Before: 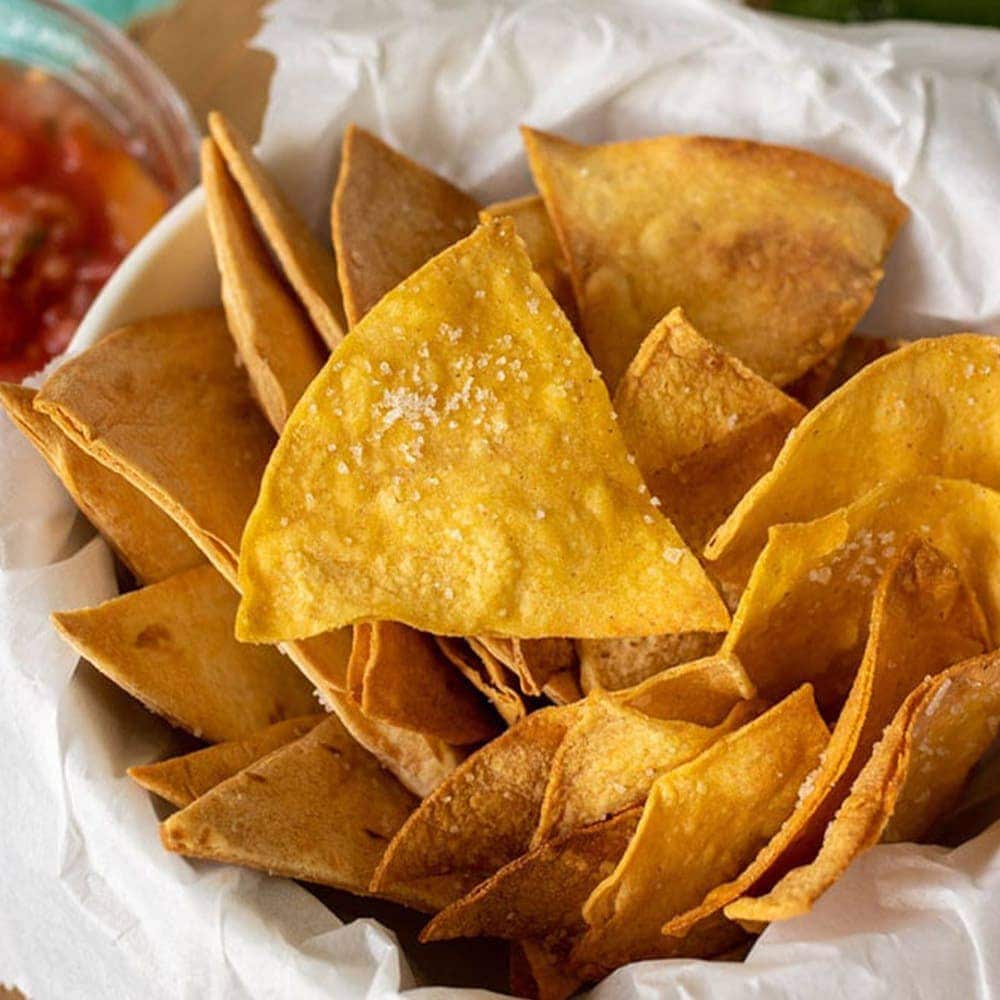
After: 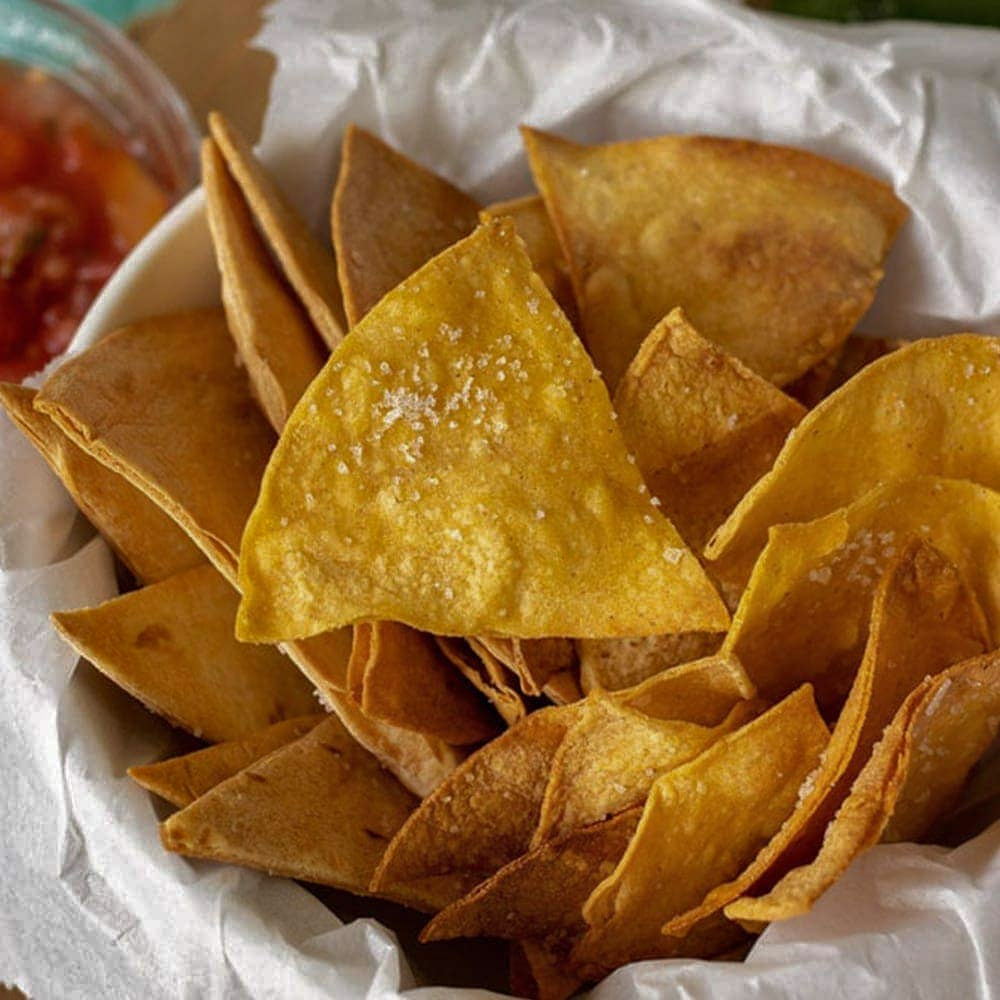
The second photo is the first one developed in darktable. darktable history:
shadows and highlights: radius 108.6, shadows 45.63, highlights -67.63, low approximation 0.01, soften with gaussian
base curve: curves: ch0 [(0, 0) (0.595, 0.418) (1, 1)]
